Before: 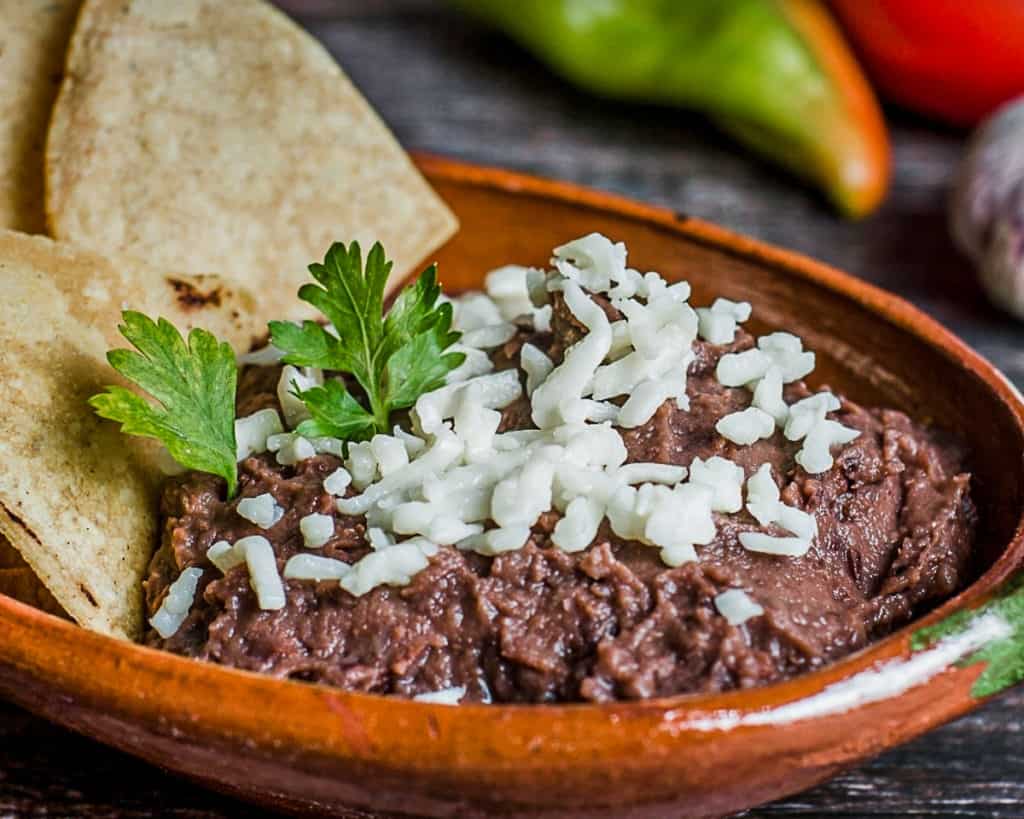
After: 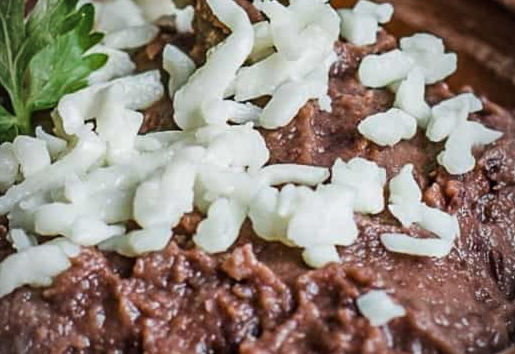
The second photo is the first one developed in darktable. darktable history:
crop: left 35.03%, top 36.625%, right 14.663%, bottom 20.057%
vignetting: fall-off start 74.49%, fall-off radius 65.9%, brightness -0.628, saturation -0.68
